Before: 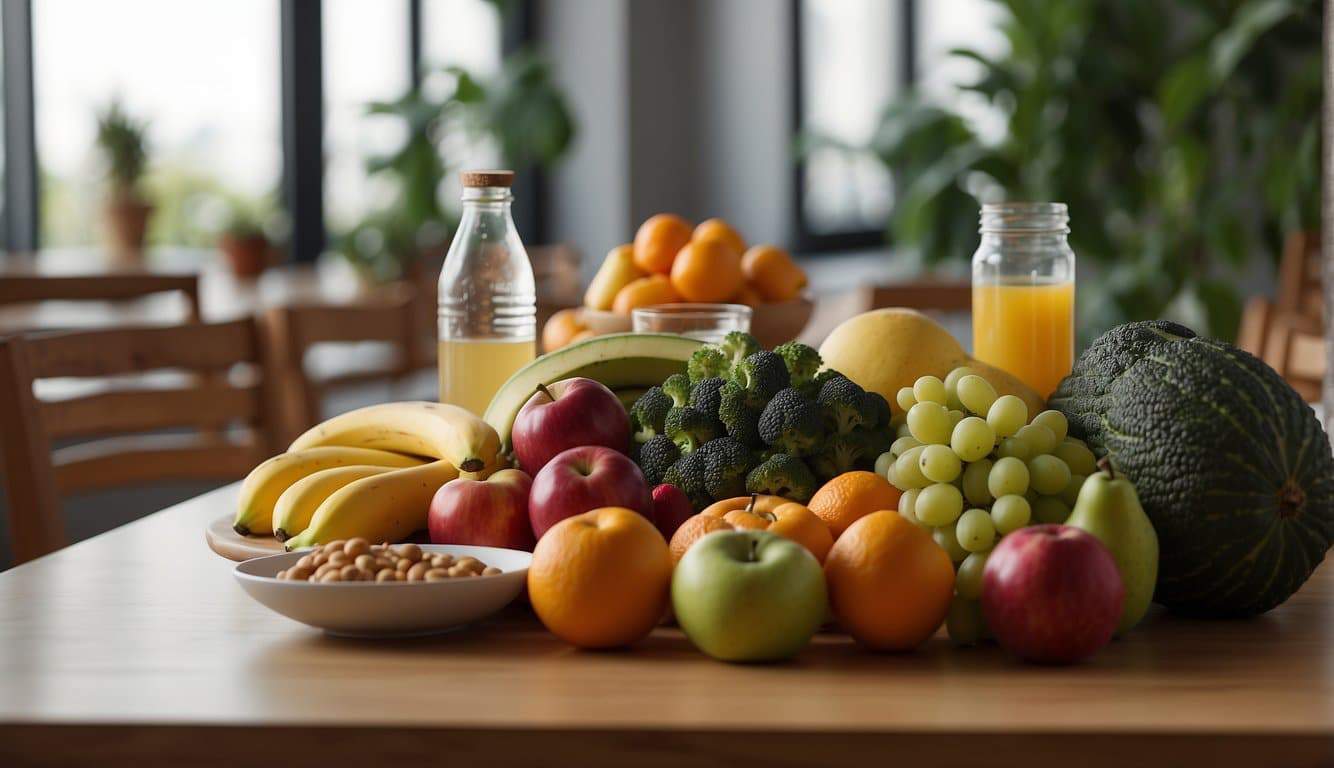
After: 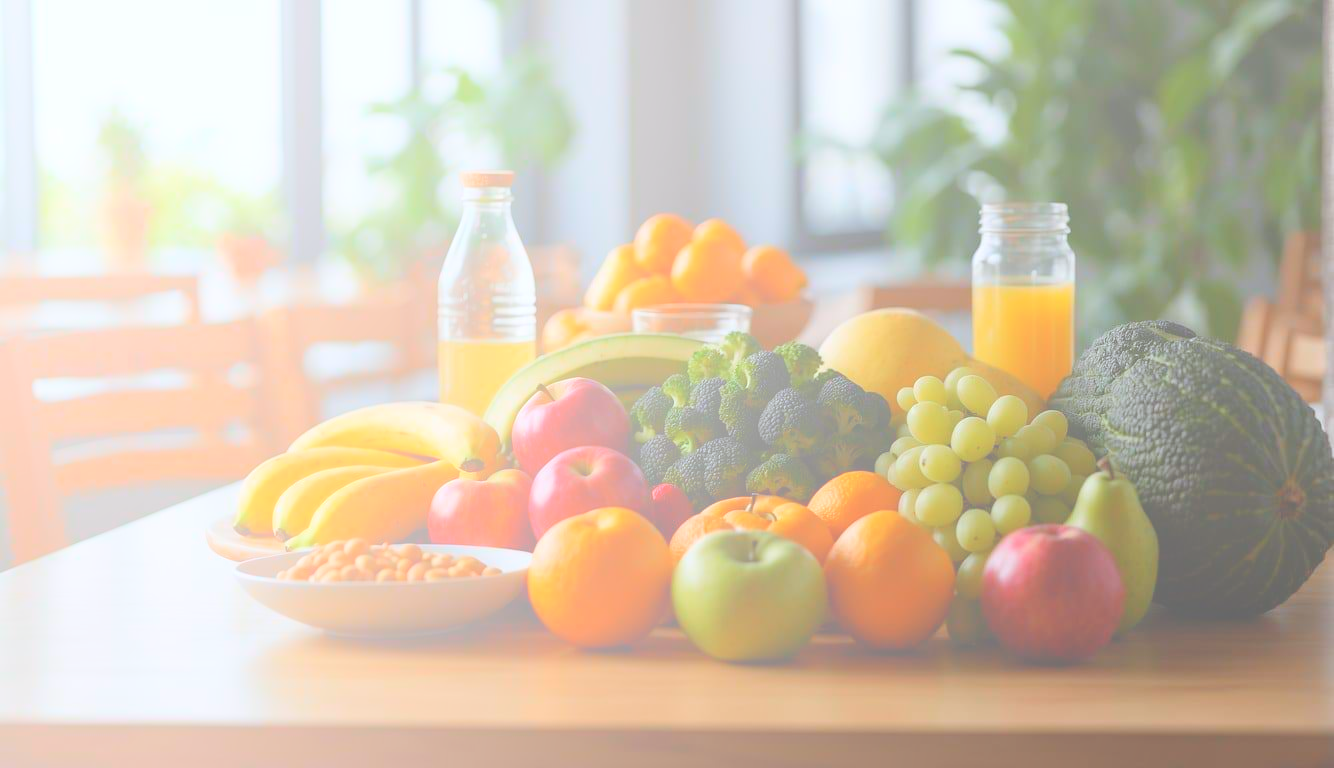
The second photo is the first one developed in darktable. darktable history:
white balance: red 0.974, blue 1.044
bloom: size 70%, threshold 25%, strength 70%
